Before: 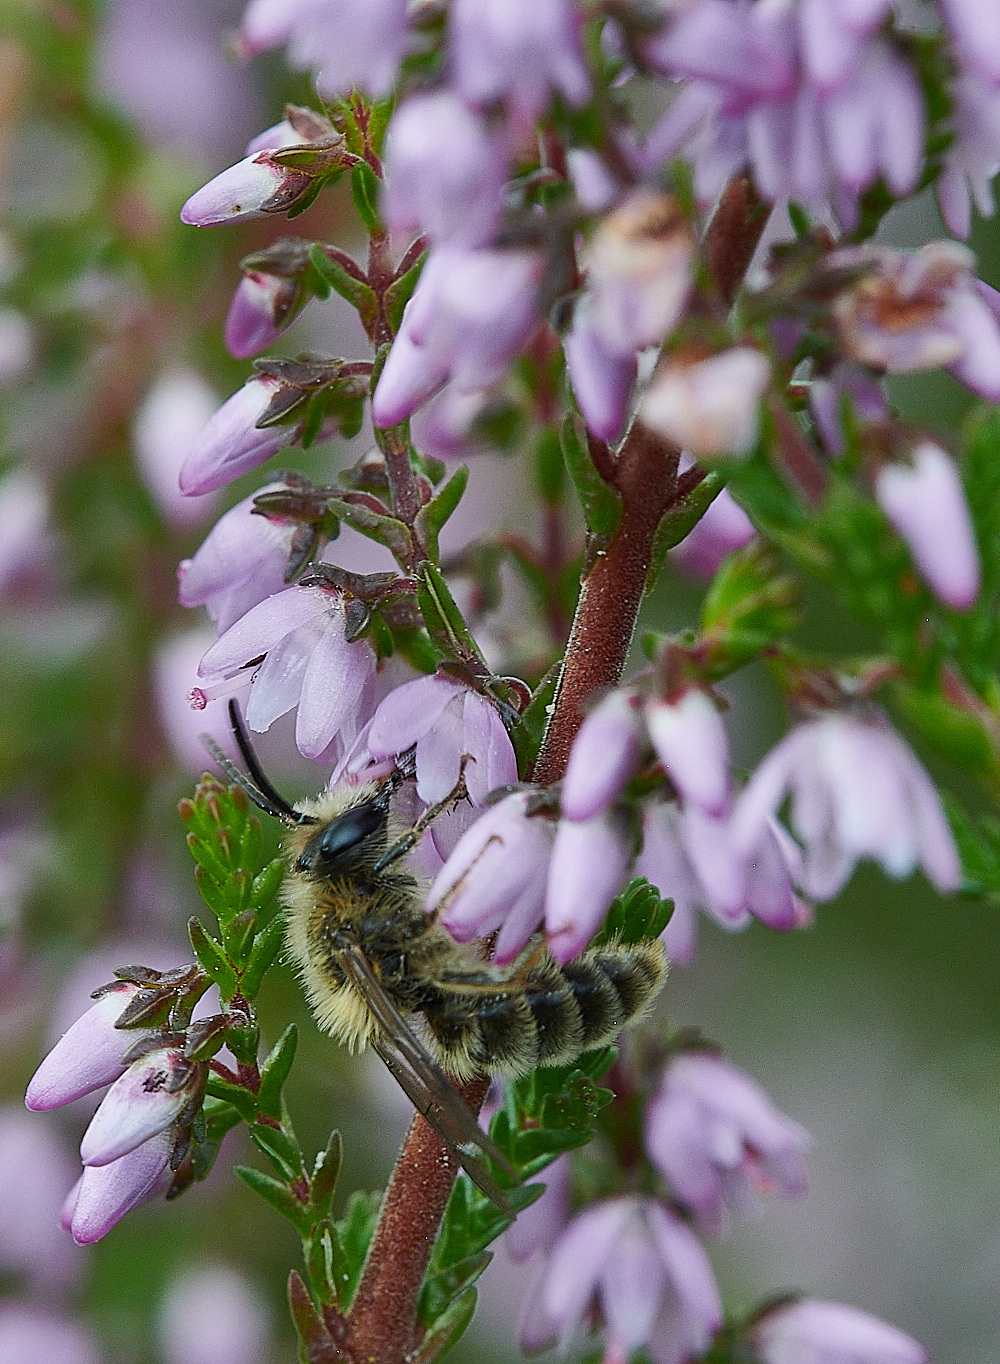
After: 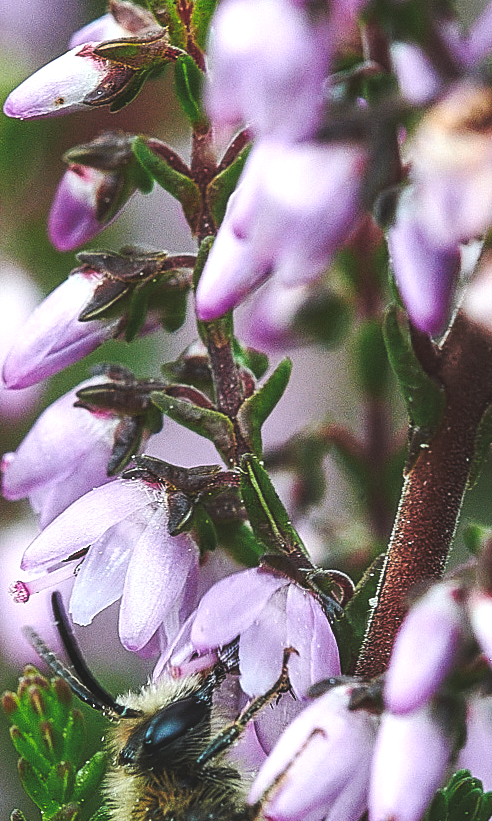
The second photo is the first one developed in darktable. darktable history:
crop: left 17.724%, top 7.845%, right 33.049%, bottom 31.933%
tone equalizer: -8 EV -0.731 EV, -7 EV -0.672 EV, -6 EV -0.584 EV, -5 EV -0.399 EV, -3 EV 0.382 EV, -2 EV 0.6 EV, -1 EV 0.695 EV, +0 EV 0.756 EV
tone curve: curves: ch0 [(0, 0.142) (0.384, 0.314) (0.752, 0.711) (0.991, 0.95)]; ch1 [(0.006, 0.129) (0.346, 0.384) (1, 1)]; ch2 [(0.003, 0.057) (0.261, 0.248) (1, 1)], preserve colors none
local contrast: detail 130%
